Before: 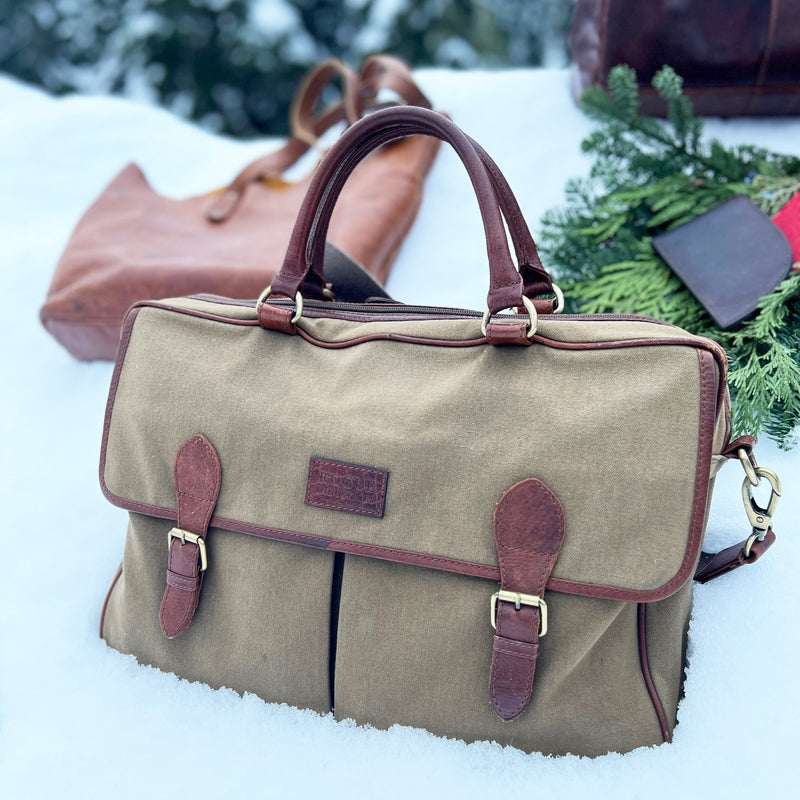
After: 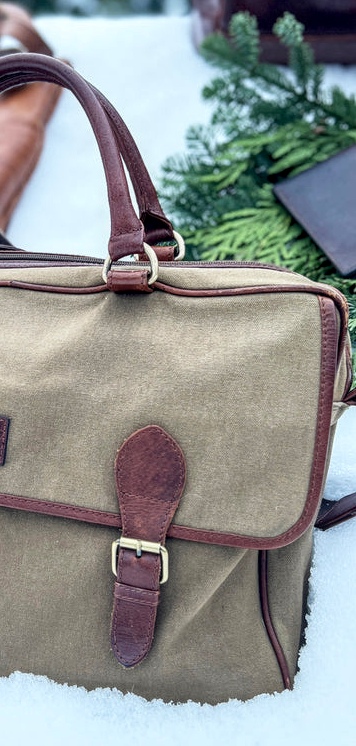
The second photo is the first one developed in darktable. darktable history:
crop: left 47.402%, top 6.674%, right 8.037%
local contrast: detail 130%
color calibration: illuminant same as pipeline (D50), adaptation XYZ, x 0.345, y 0.357, temperature 5012.42 K
